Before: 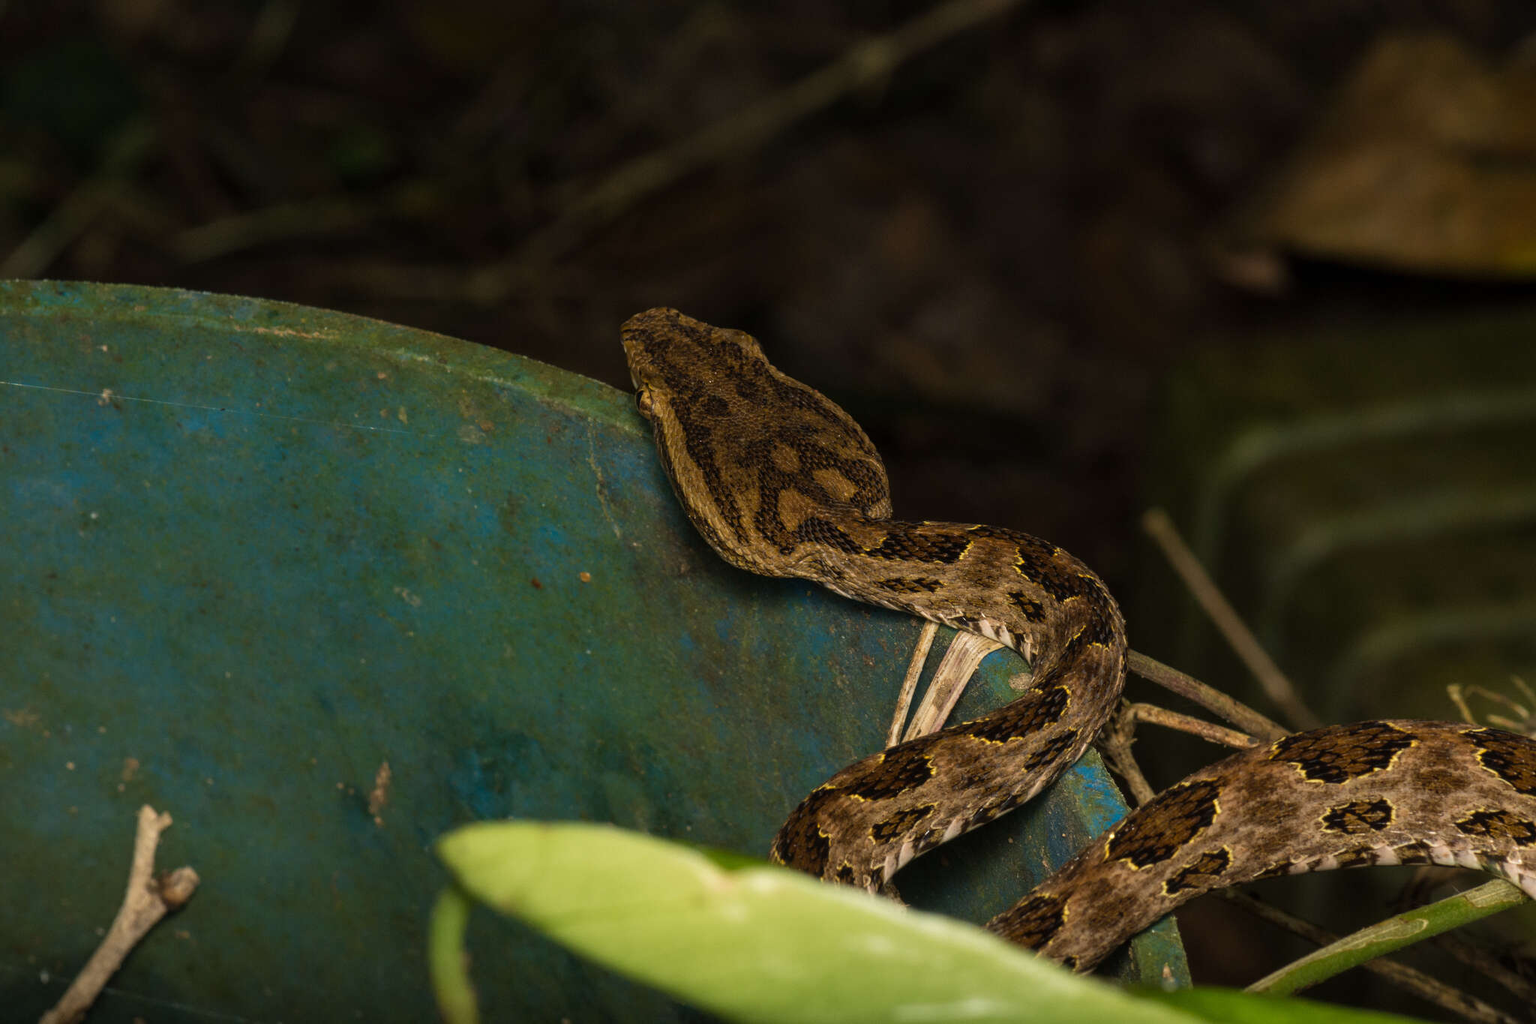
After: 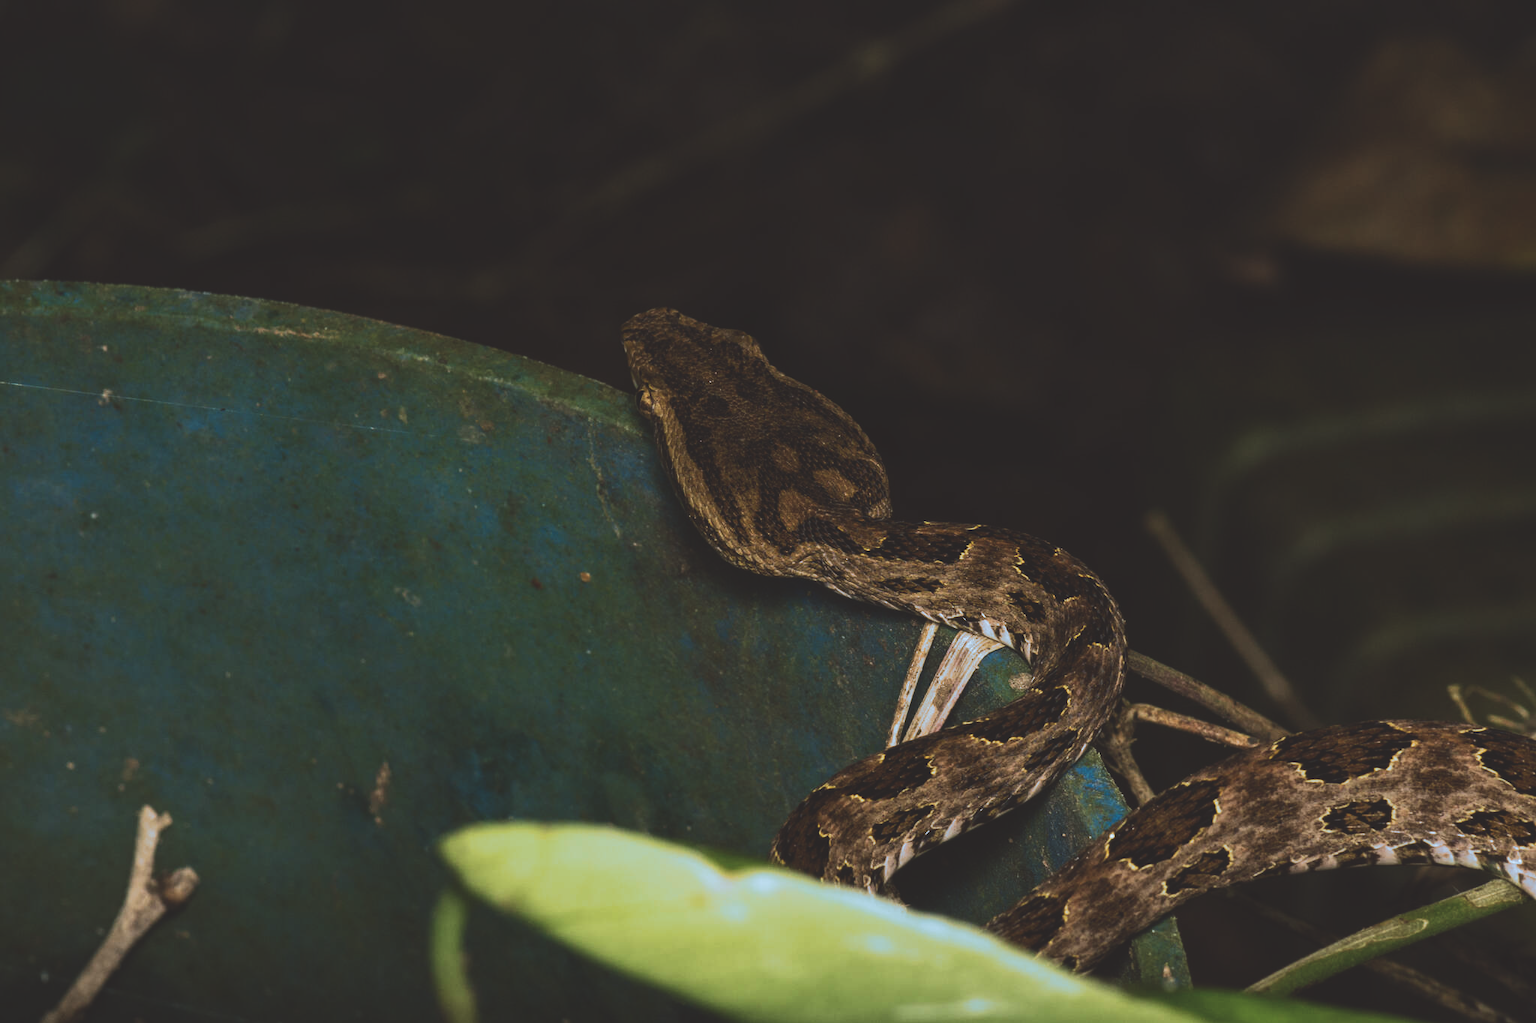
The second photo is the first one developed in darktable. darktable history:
contrast brightness saturation: contrast 0.24, brightness -0.24, saturation 0.14
white balance: red 0.984, blue 1.059
split-toning: shadows › hue 351.18°, shadows › saturation 0.86, highlights › hue 218.82°, highlights › saturation 0.73, balance -19.167
exposure: black level correction -0.087, compensate highlight preservation false
